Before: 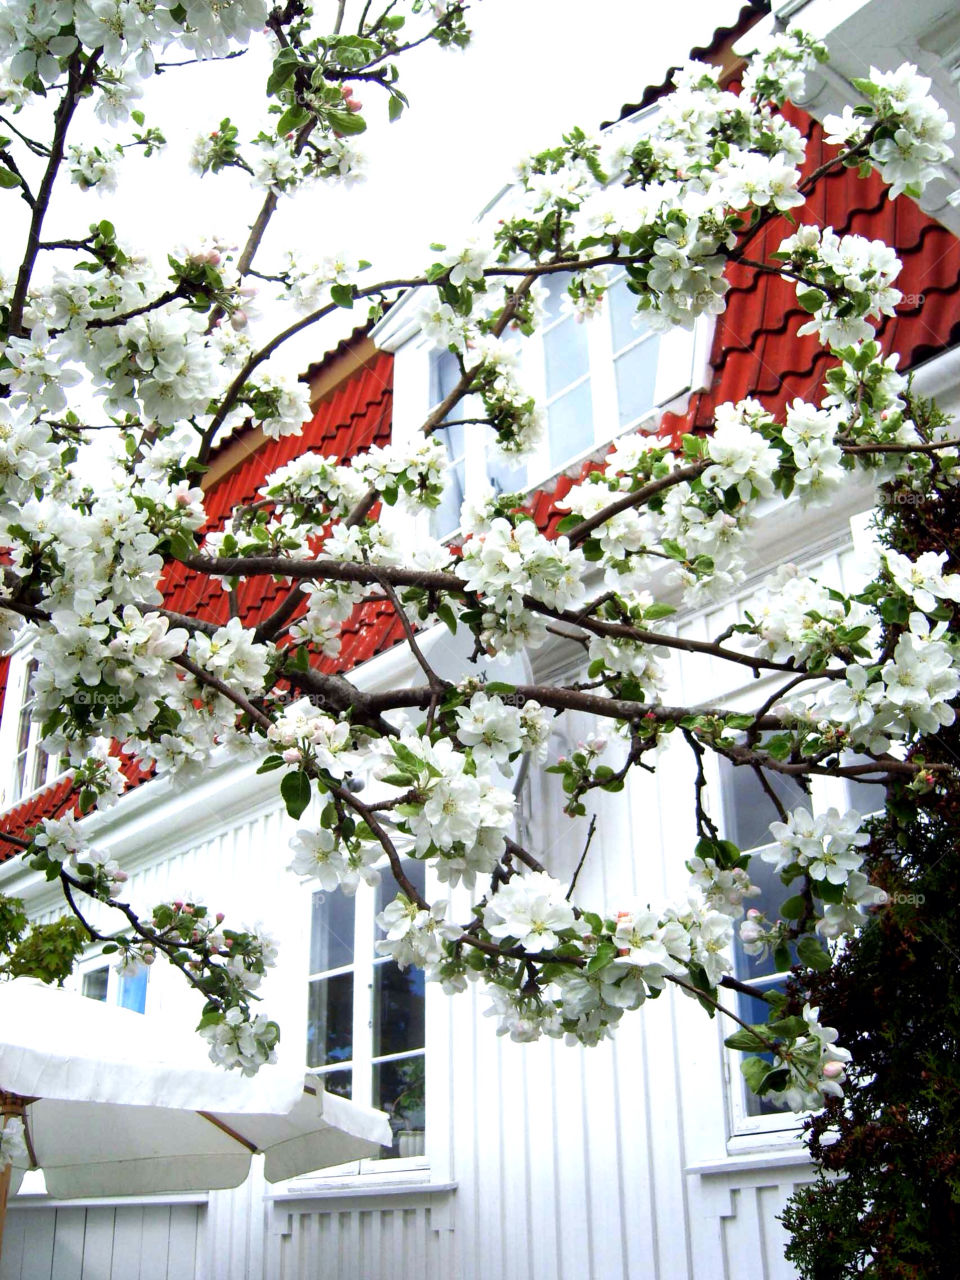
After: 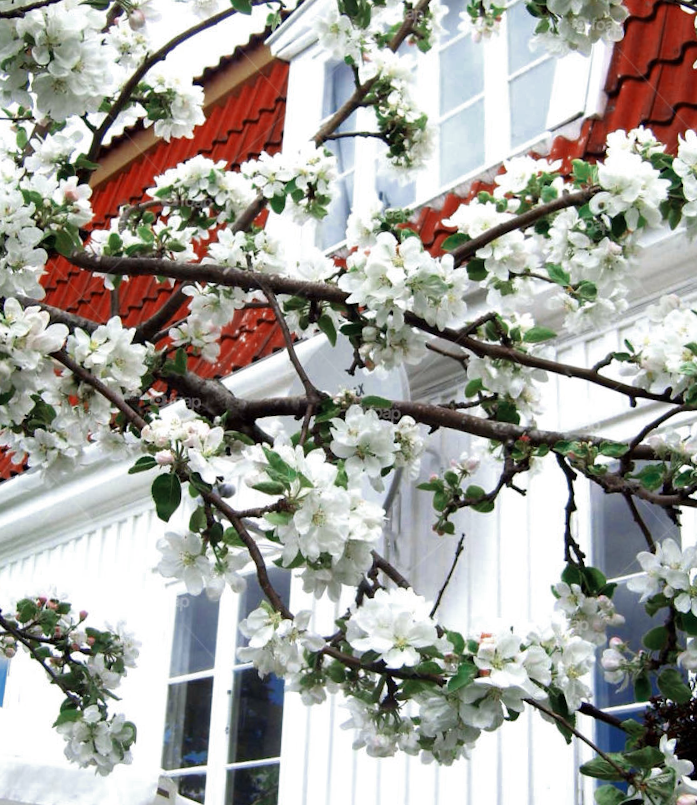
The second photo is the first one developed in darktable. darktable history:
color zones: curves: ch0 [(0, 0.5) (0.125, 0.4) (0.25, 0.5) (0.375, 0.4) (0.5, 0.4) (0.625, 0.35) (0.75, 0.35) (0.875, 0.5)]; ch1 [(0, 0.35) (0.125, 0.45) (0.25, 0.35) (0.375, 0.35) (0.5, 0.35) (0.625, 0.35) (0.75, 0.45) (0.875, 0.35)]; ch2 [(0, 0.6) (0.125, 0.5) (0.25, 0.5) (0.375, 0.6) (0.5, 0.6) (0.625, 0.5) (0.75, 0.5) (0.875, 0.5)]
crop and rotate: angle -3.32°, left 9.812%, top 20.398%, right 12.031%, bottom 11.878%
